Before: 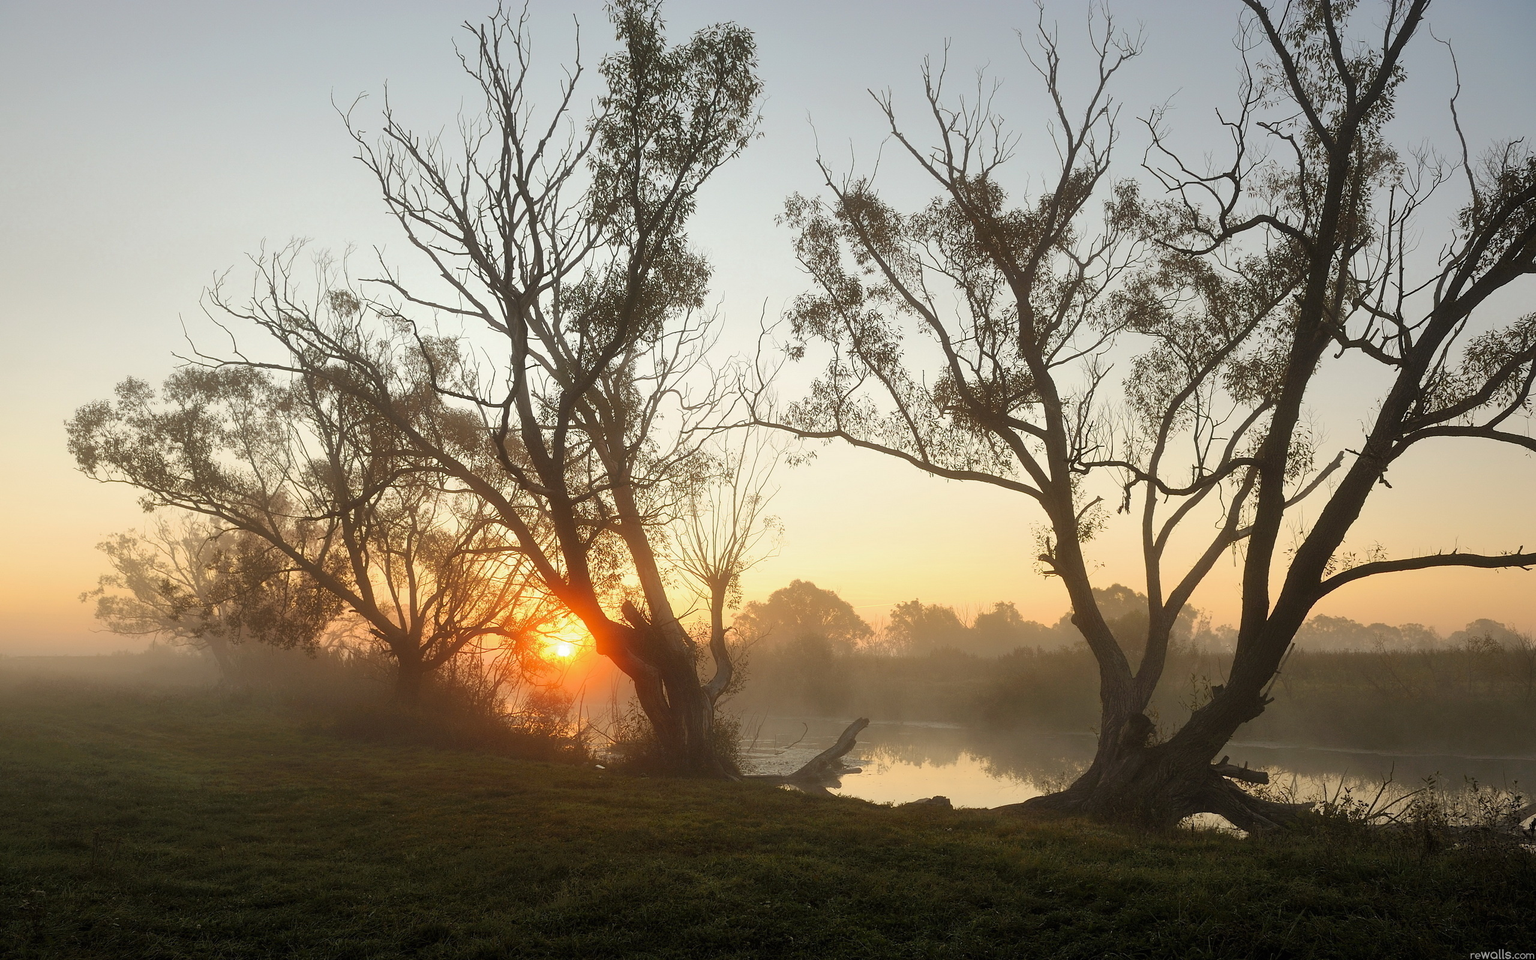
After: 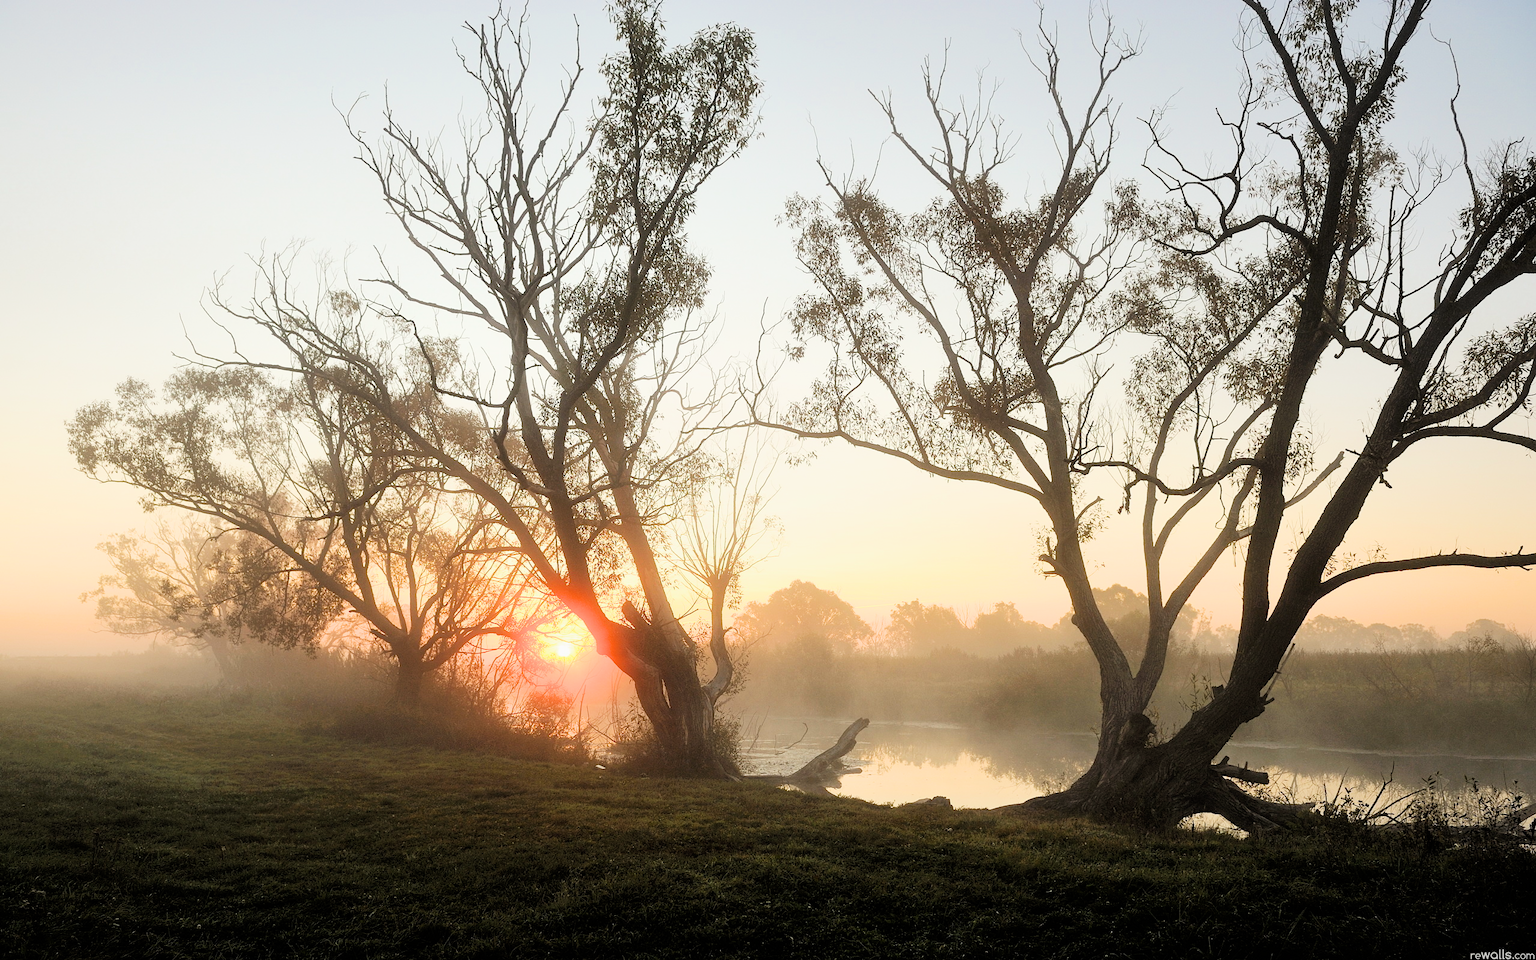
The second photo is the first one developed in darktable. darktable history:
exposure: black level correction 0, exposure 1.001 EV, compensate highlight preservation false
filmic rgb: black relative exposure -5.09 EV, white relative exposure 3.97 EV, threshold 5.99 EV, hardness 2.88, contrast 1.298, enable highlight reconstruction true
